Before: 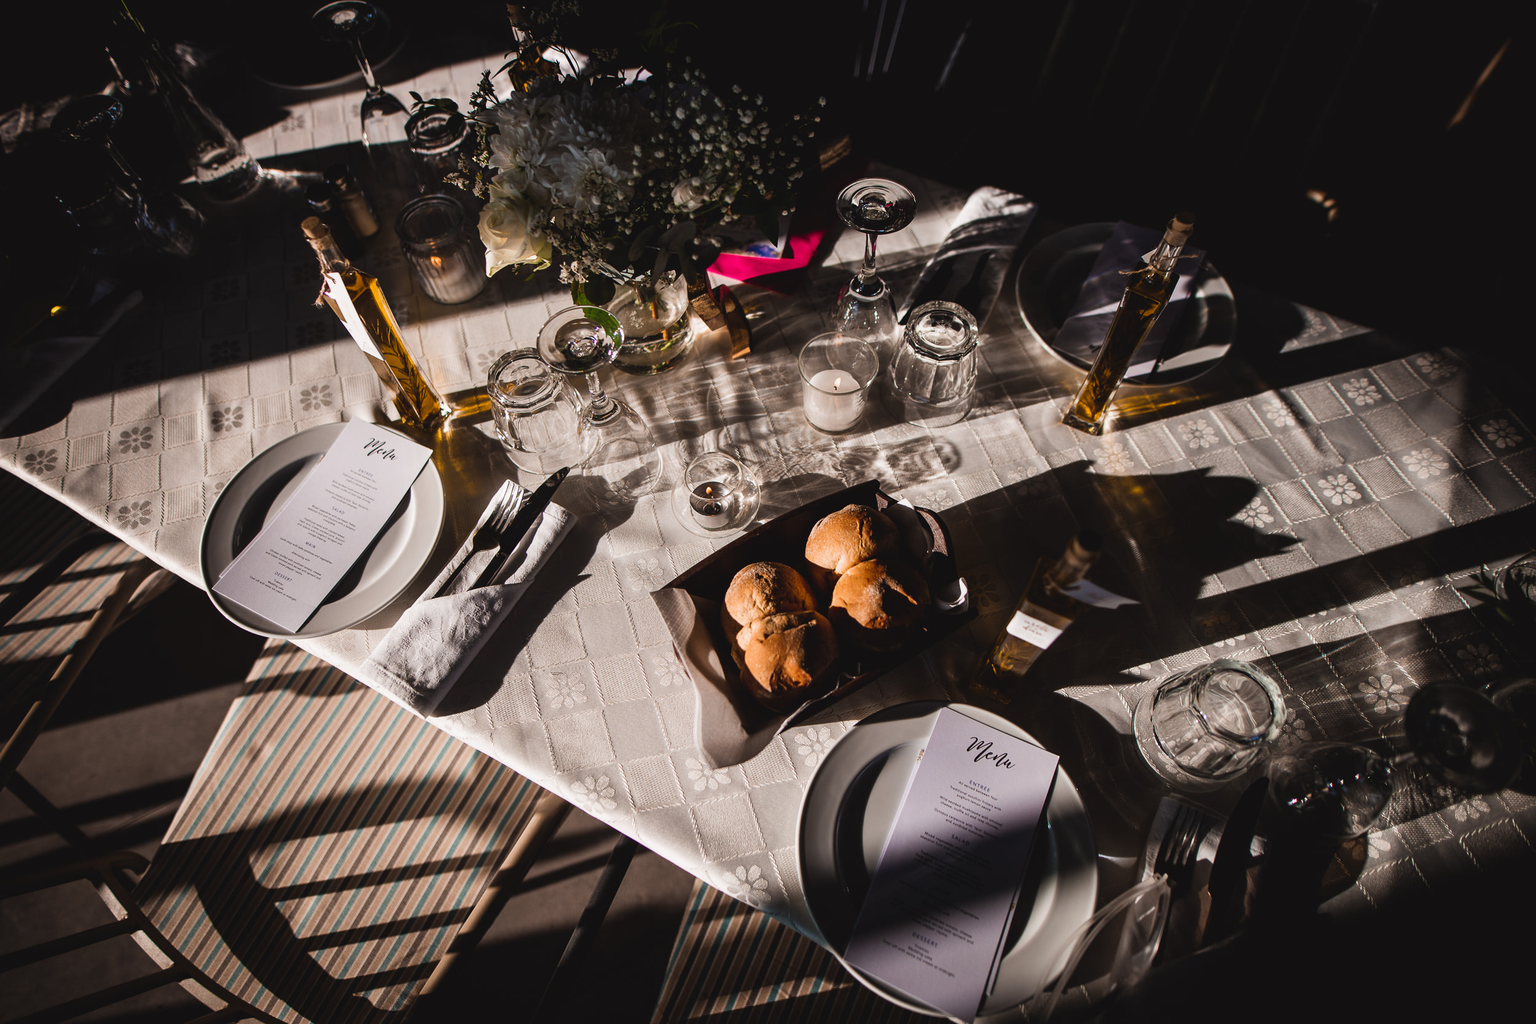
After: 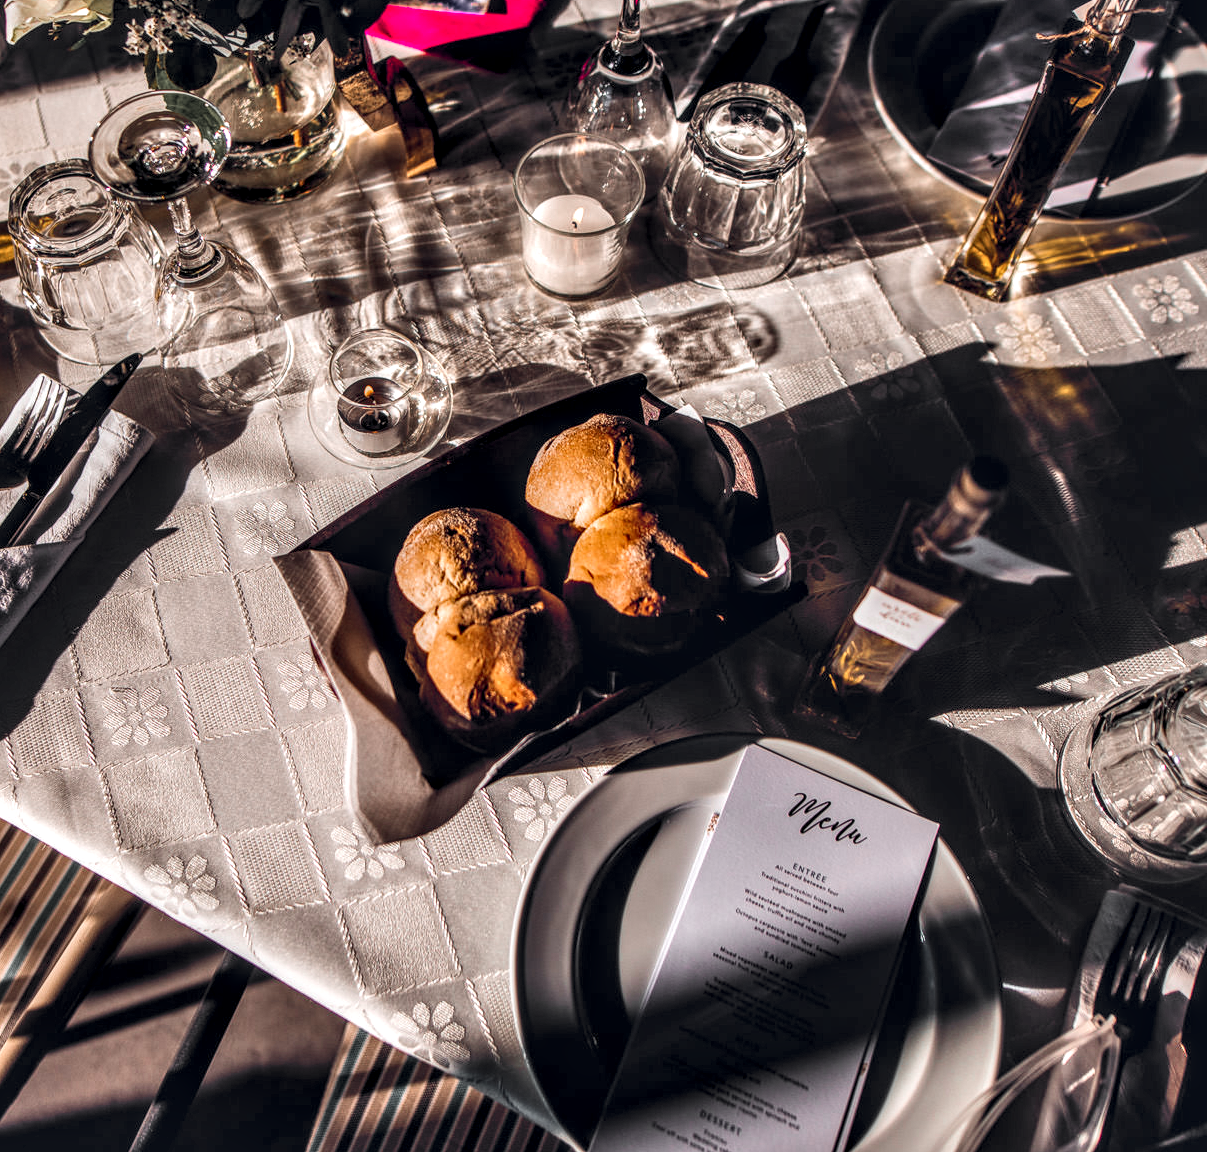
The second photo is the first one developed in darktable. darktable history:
crop: left 31.404%, top 24.471%, right 20.315%, bottom 6.382%
shadows and highlights: soften with gaussian
color zones: curves: ch1 [(0, 0.638) (0.193, 0.442) (0.286, 0.15) (0.429, 0.14) (0.571, 0.142) (0.714, 0.154) (0.857, 0.175) (1, 0.638)]
color balance rgb: global offset › chroma 0.102%, global offset › hue 253.08°, perceptual saturation grading › global saturation 17.755%
local contrast: highlights 11%, shadows 38%, detail 183%, midtone range 0.466
